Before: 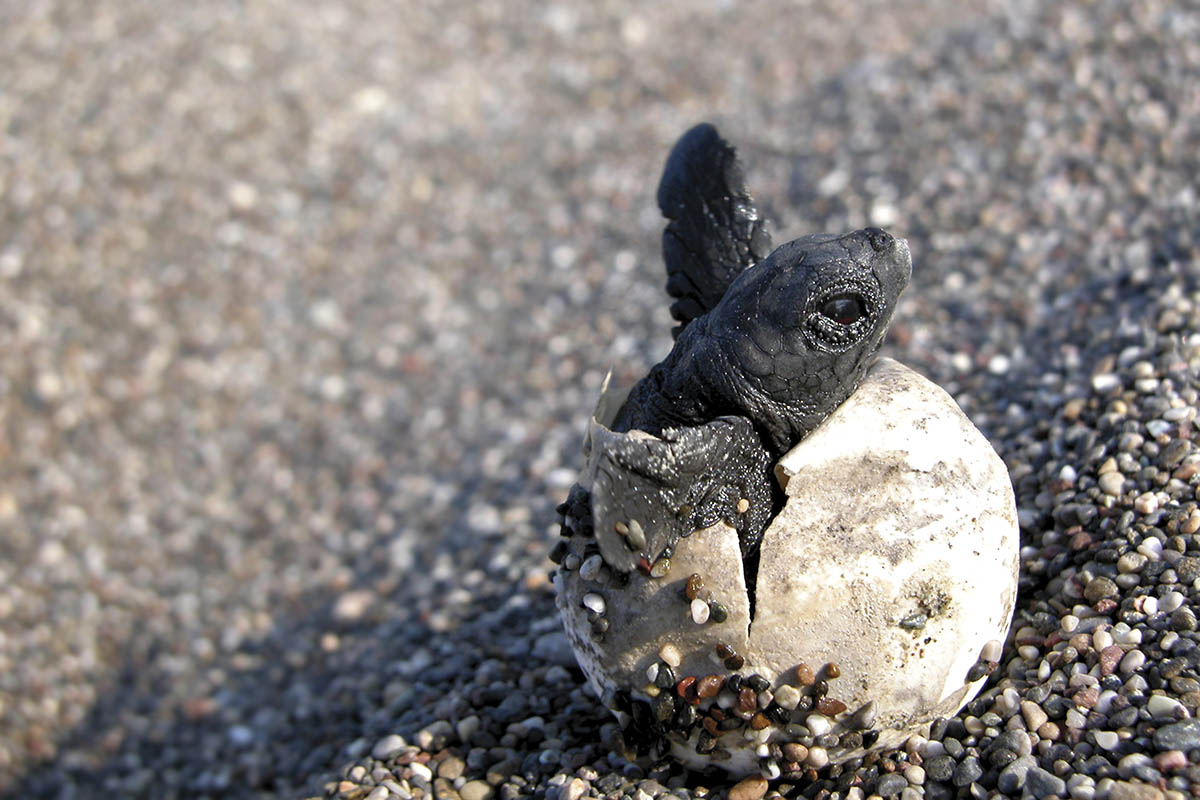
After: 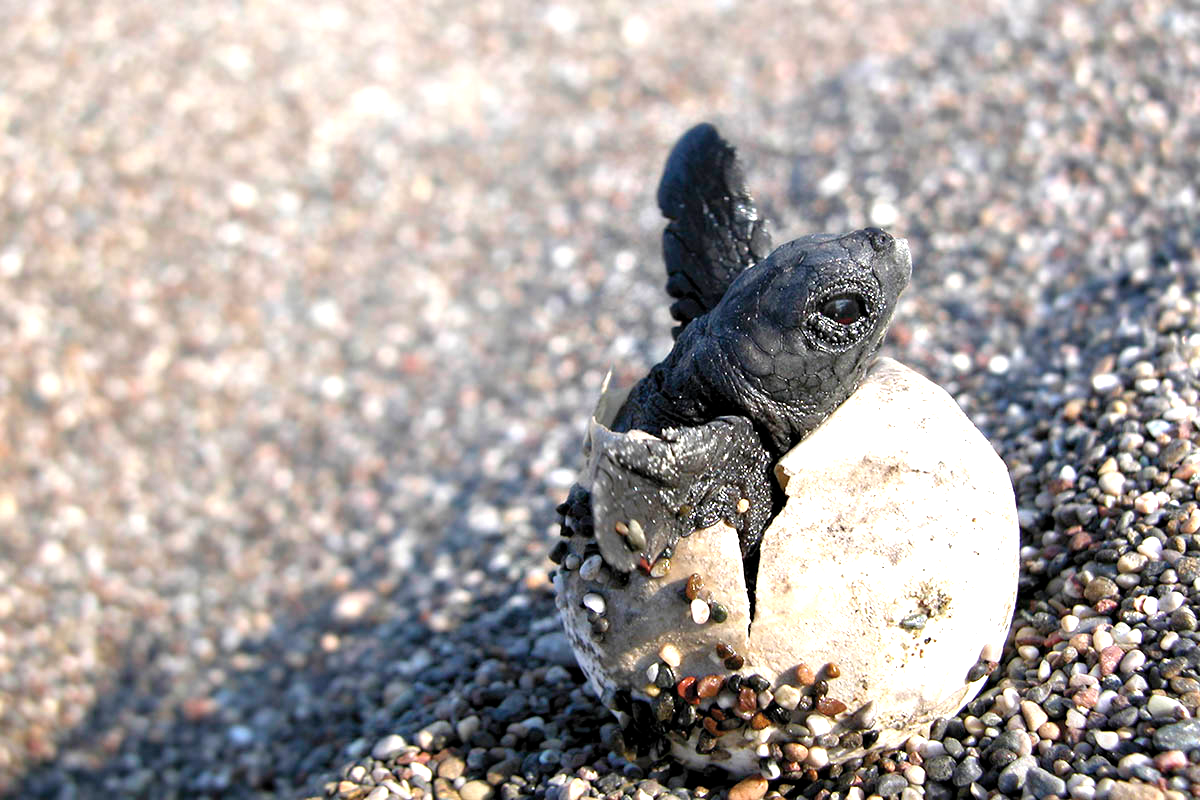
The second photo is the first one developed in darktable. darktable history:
exposure: exposure 0.781 EV, compensate highlight preservation false
white balance: emerald 1
